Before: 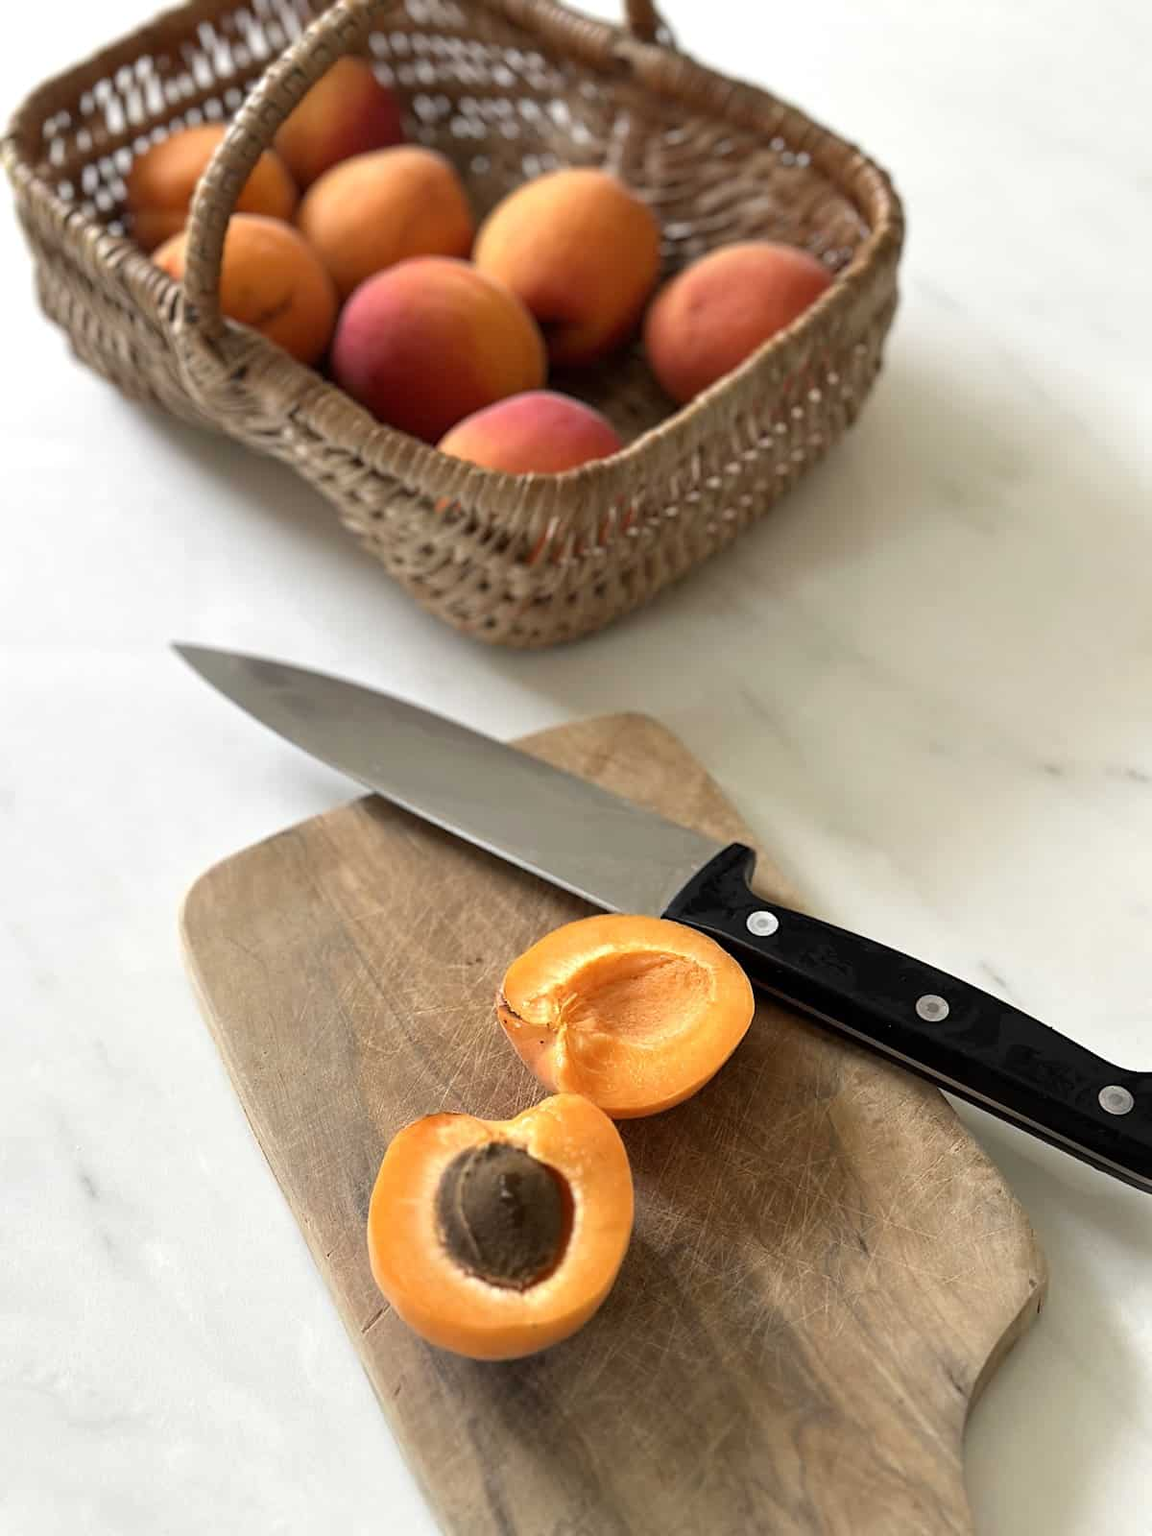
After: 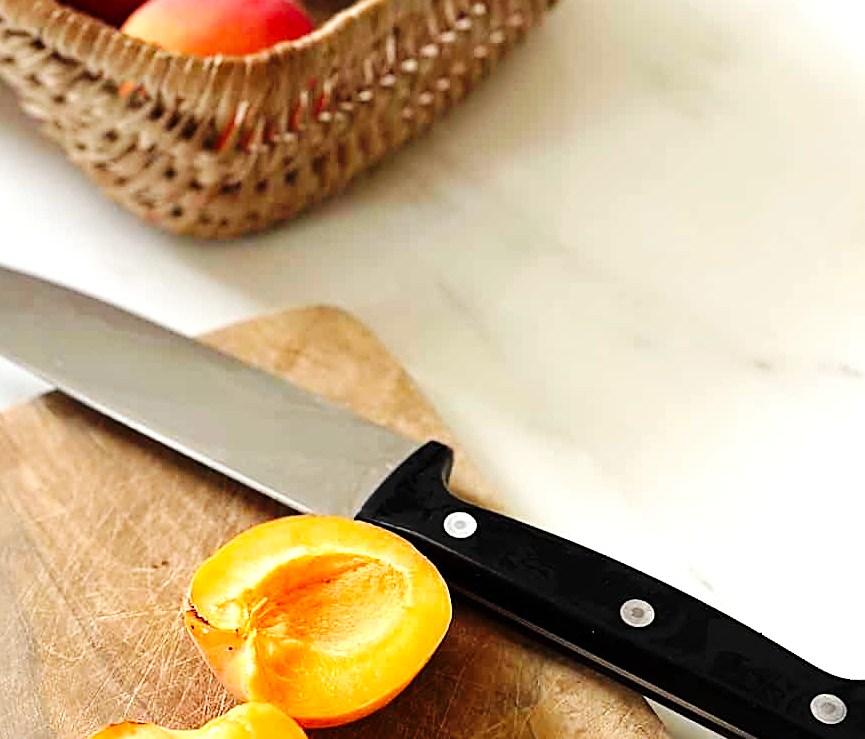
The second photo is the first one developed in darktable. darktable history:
sharpen: on, module defaults
crop and rotate: left 27.907%, top 27.321%, bottom 26.45%
base curve: curves: ch0 [(0, 0) (0.036, 0.025) (0.121, 0.166) (0.206, 0.329) (0.605, 0.79) (1, 1)], preserve colors none
levels: levels [0, 0.474, 0.947]
